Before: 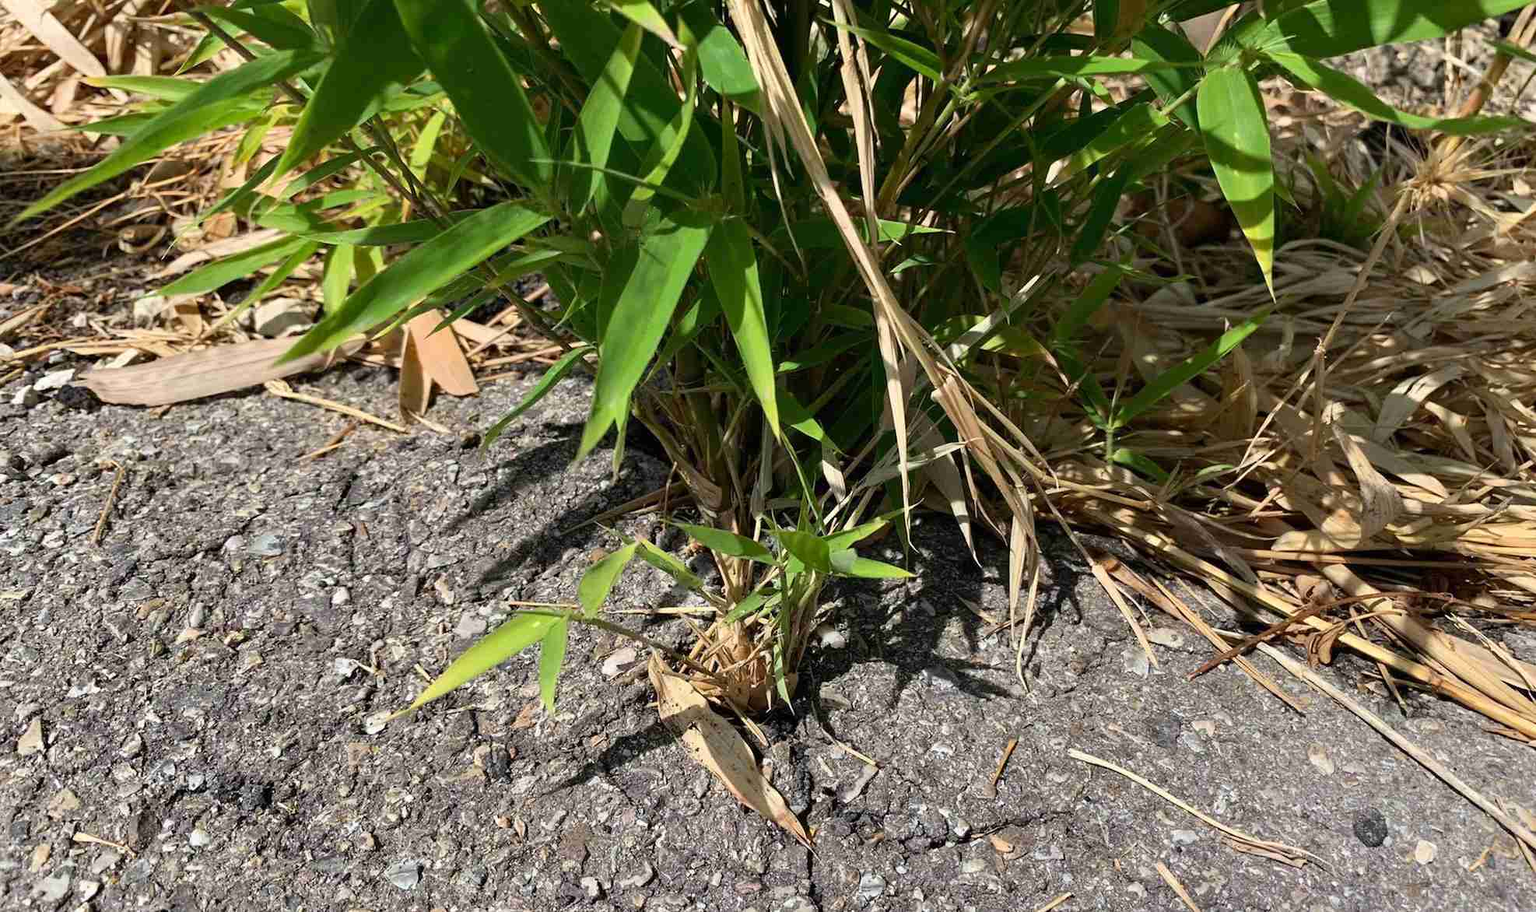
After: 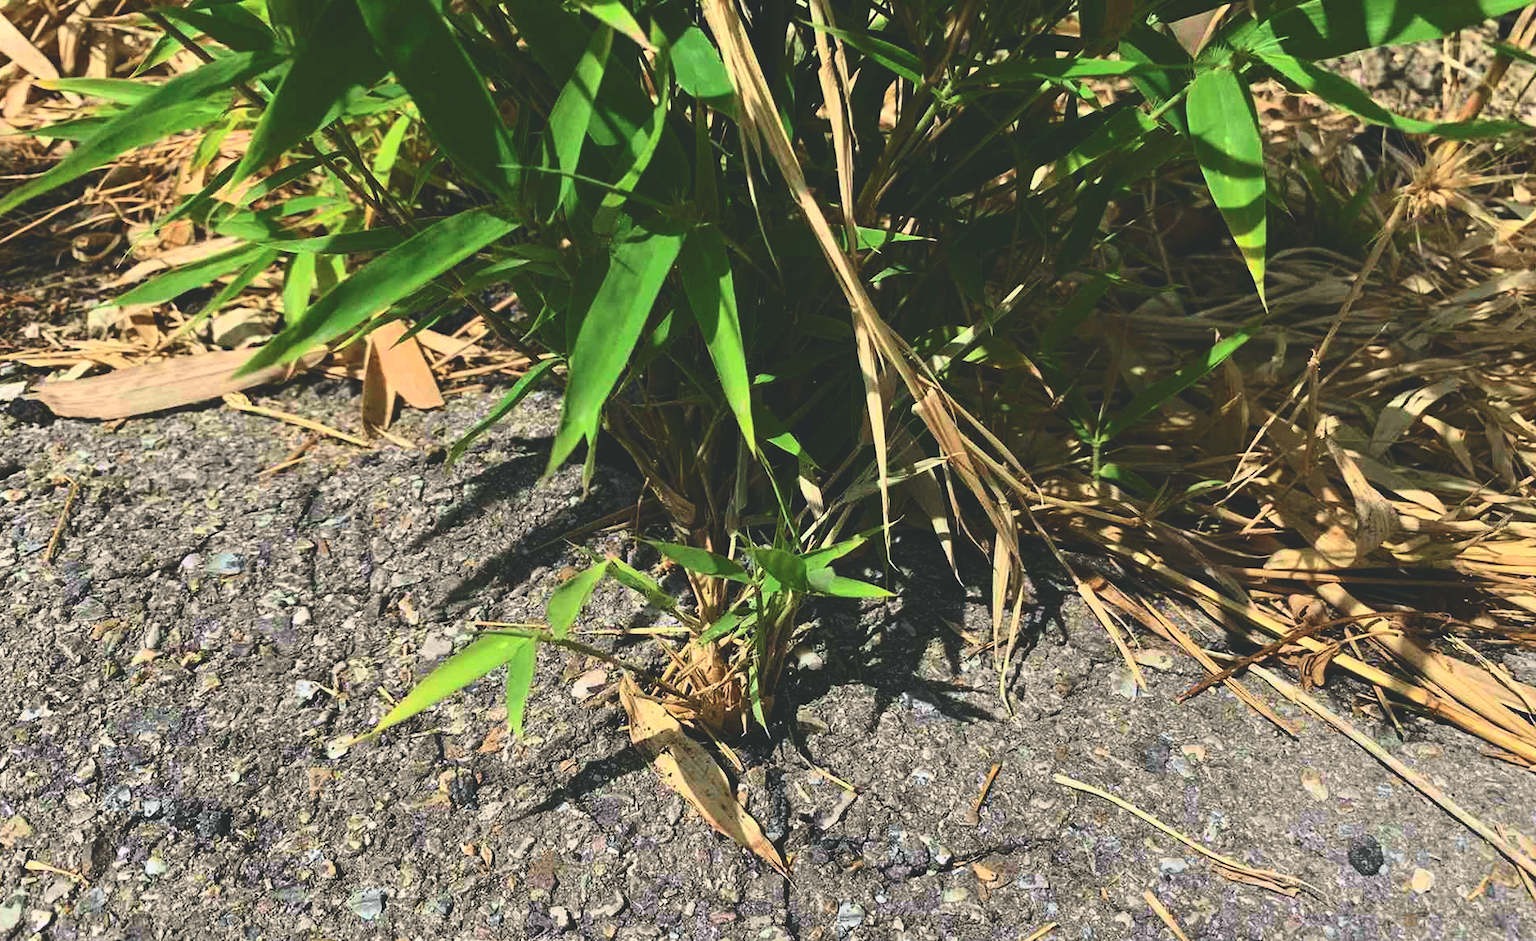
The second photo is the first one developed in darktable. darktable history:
crop and rotate: left 3.238%
rgb curve: curves: ch0 [(0, 0.186) (0.314, 0.284) (0.775, 0.708) (1, 1)], compensate middle gray true, preserve colors none
tone curve: curves: ch0 [(0, 0) (0.114, 0.083) (0.291, 0.3) (0.447, 0.535) (0.602, 0.712) (0.772, 0.864) (0.999, 0.978)]; ch1 [(0, 0) (0.389, 0.352) (0.458, 0.433) (0.486, 0.474) (0.509, 0.505) (0.535, 0.541) (0.555, 0.557) (0.677, 0.724) (1, 1)]; ch2 [(0, 0) (0.369, 0.388) (0.449, 0.431) (0.501, 0.5) (0.528, 0.552) (0.561, 0.596) (0.697, 0.721) (1, 1)], color space Lab, independent channels, preserve colors none
